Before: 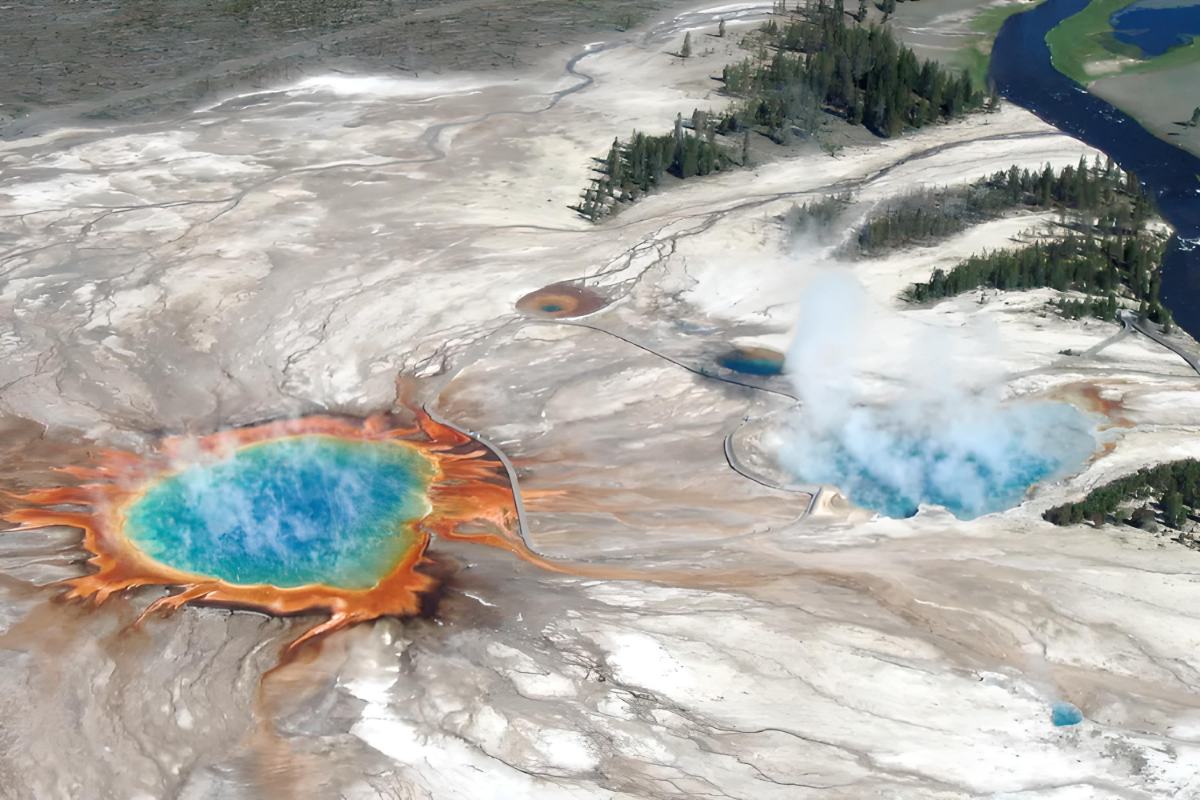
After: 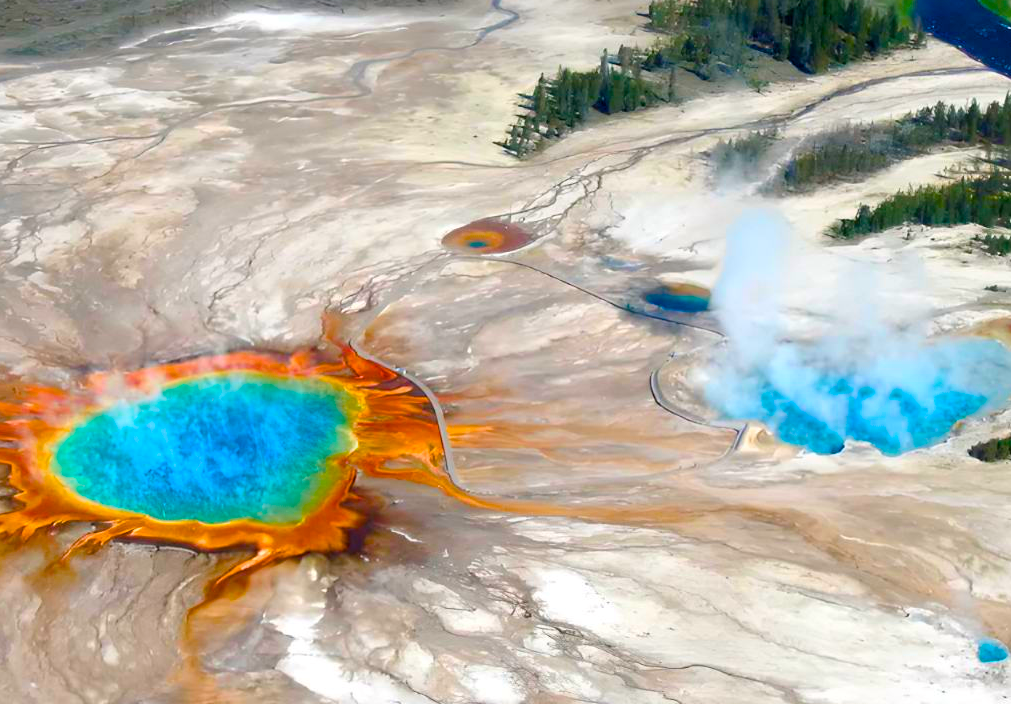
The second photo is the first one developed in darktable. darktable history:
crop: left 6.177%, top 8.033%, right 9.529%, bottom 3.937%
color balance rgb: highlights gain › chroma 0.111%, highlights gain › hue 332.8°, linear chroma grading › shadows 17.383%, linear chroma grading › highlights 60.999%, linear chroma grading › global chroma 49.371%, perceptual saturation grading › global saturation 27.602%, perceptual saturation grading › highlights -25.085%, perceptual saturation grading › shadows 26.051%
